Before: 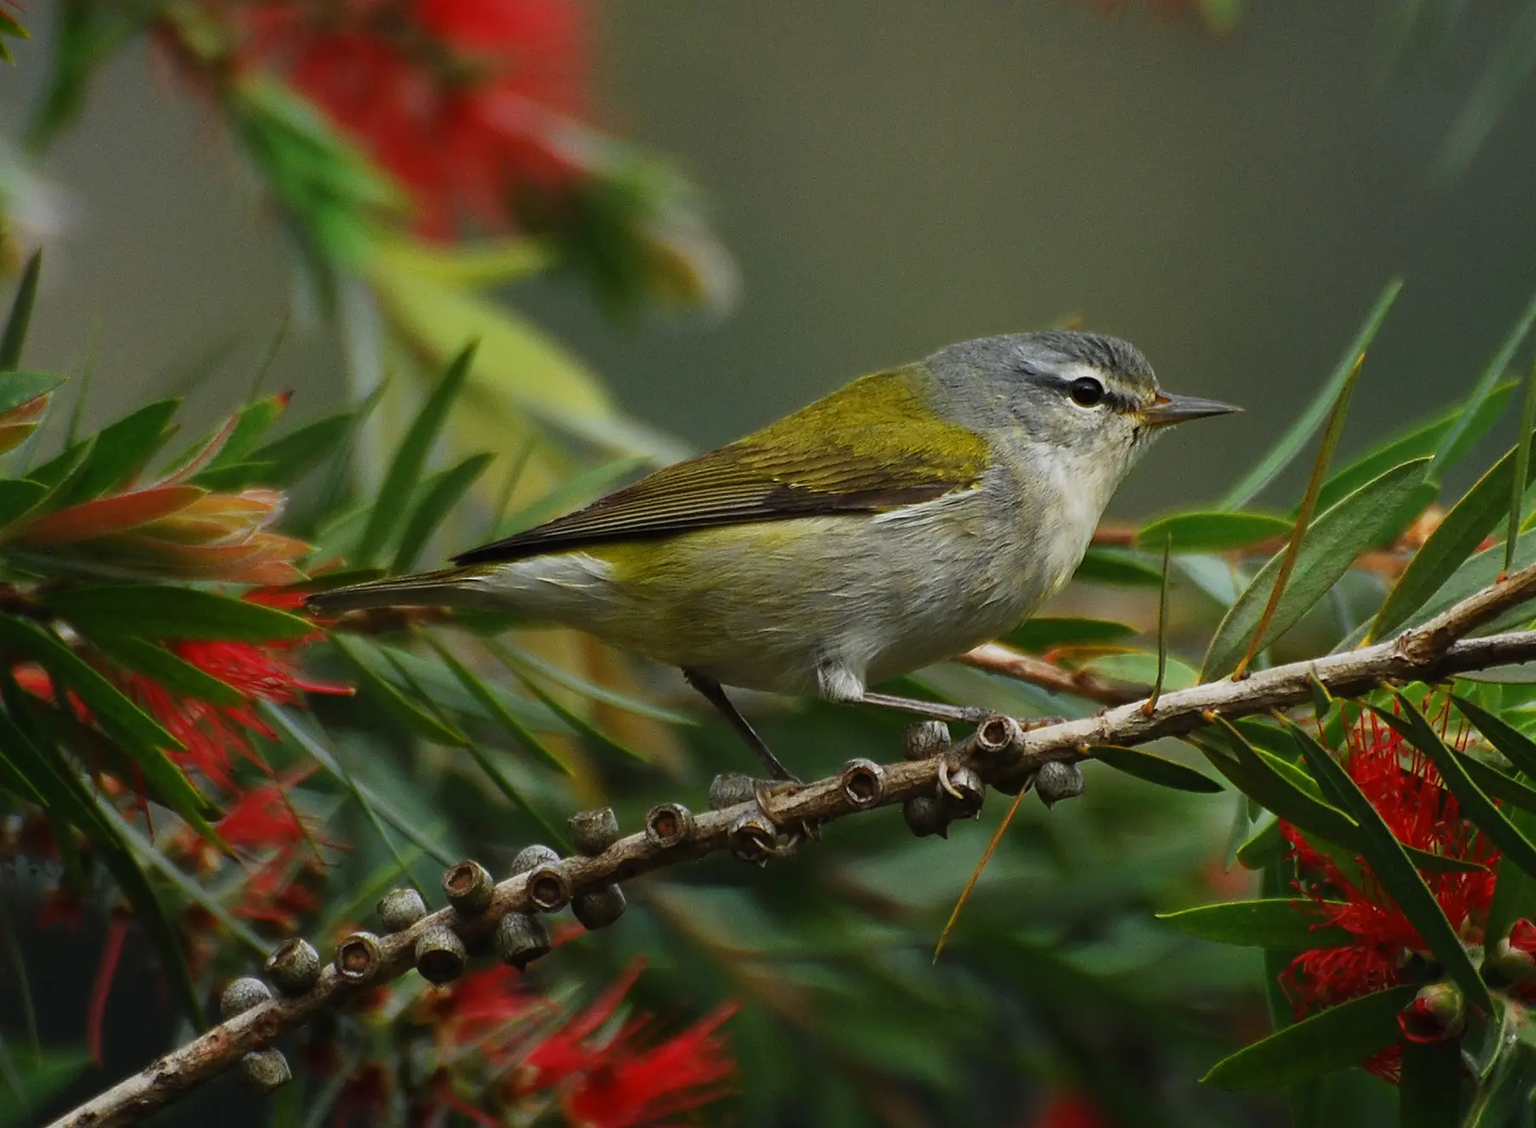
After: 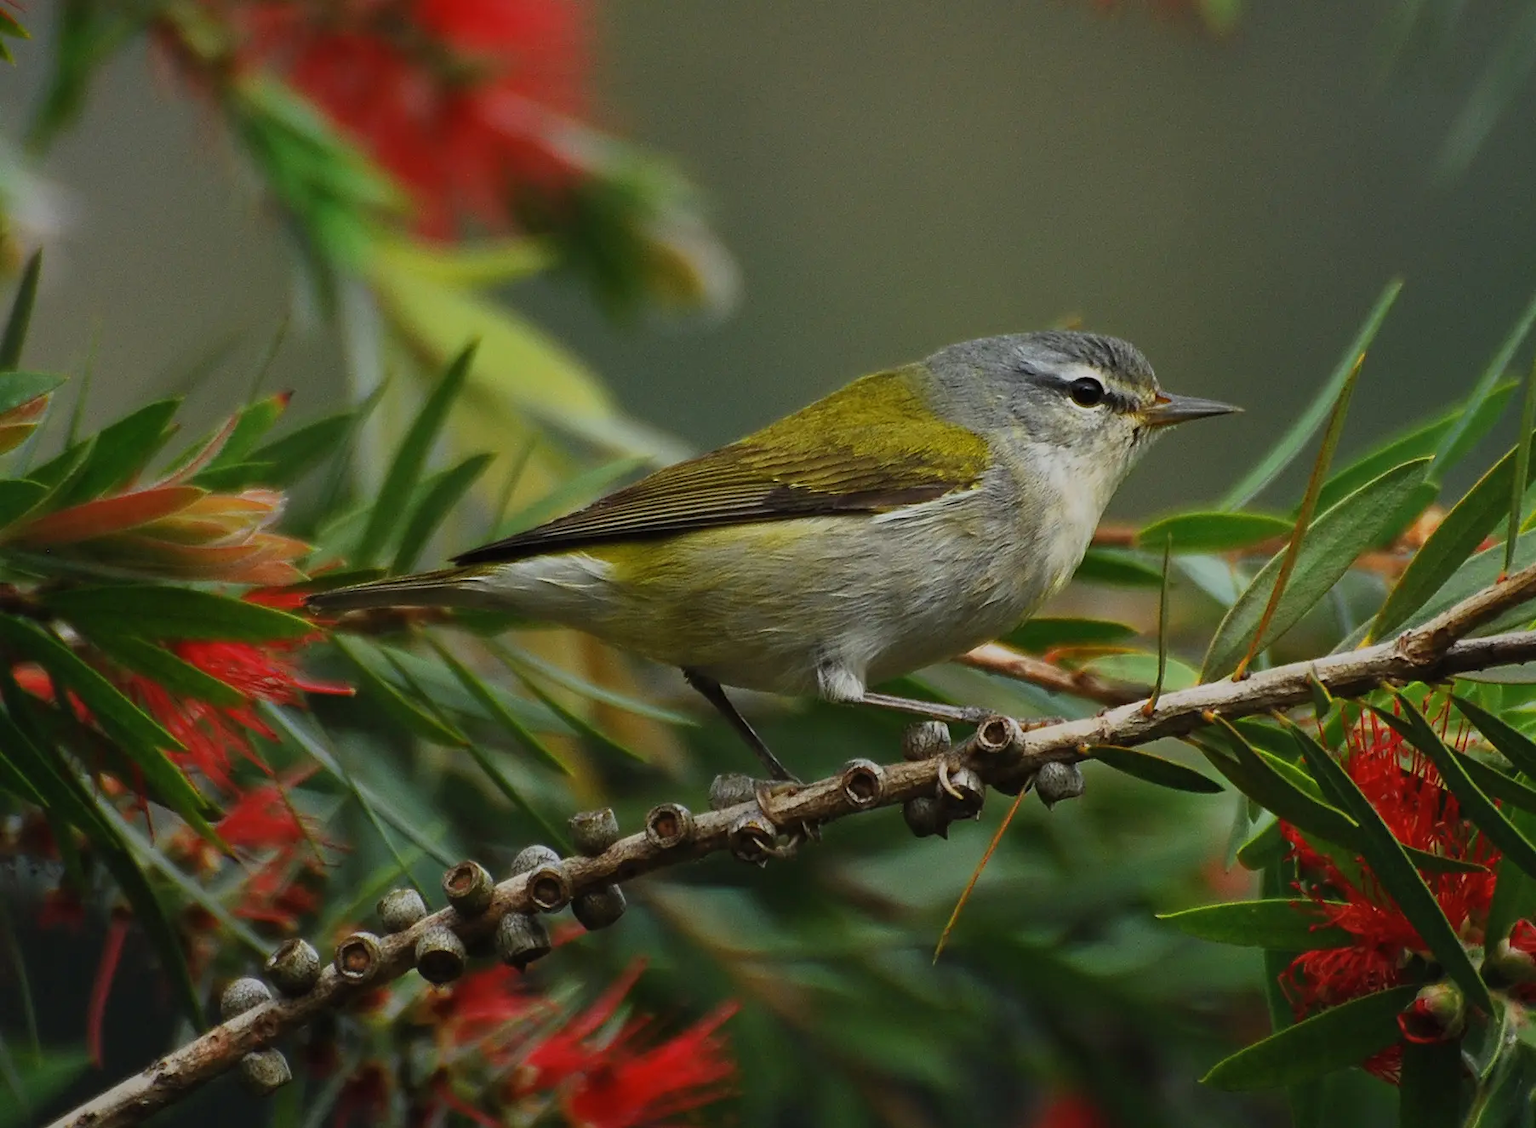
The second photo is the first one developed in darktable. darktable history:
shadows and highlights: shadows 25.65, highlights -69.29
